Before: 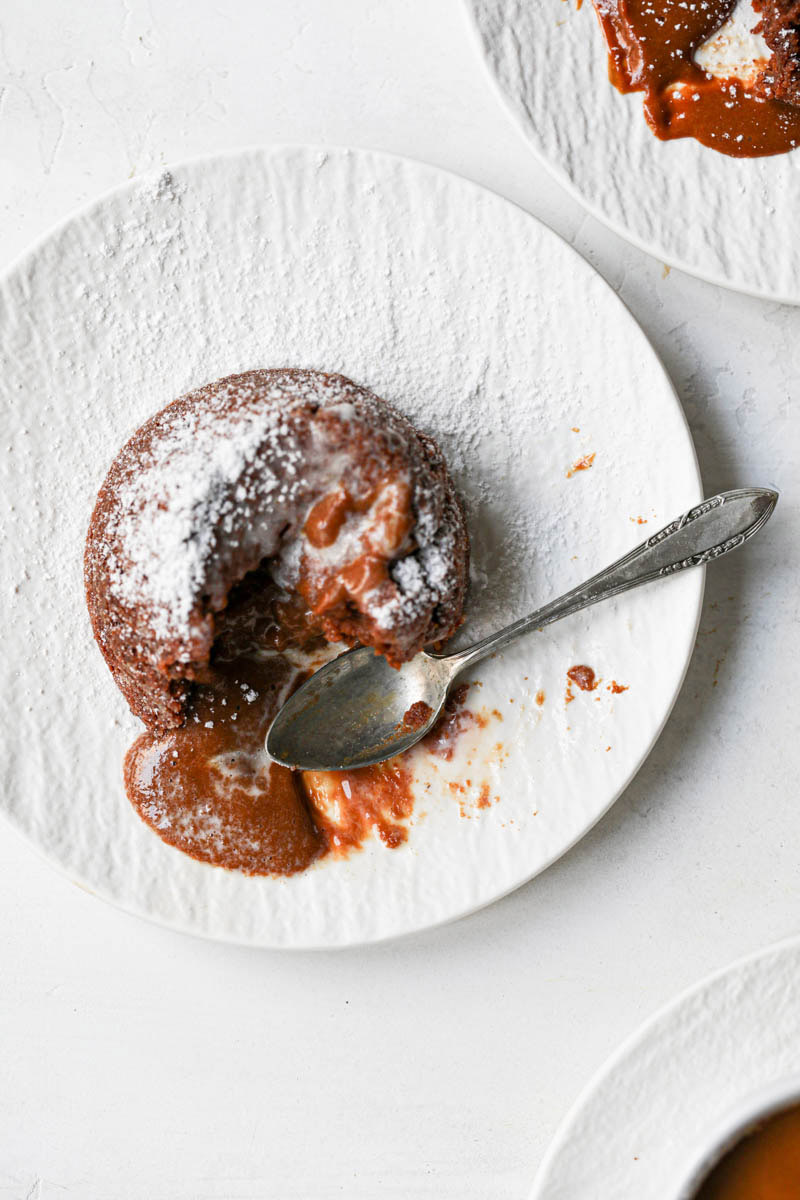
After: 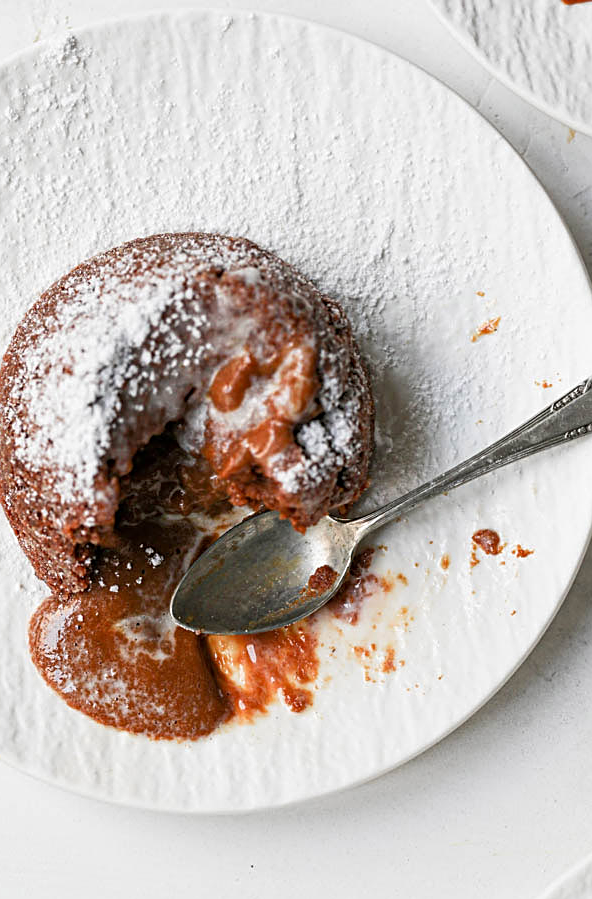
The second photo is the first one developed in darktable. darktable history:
sharpen: on, module defaults
tone equalizer: -7 EV 0.204 EV, -6 EV 0.145 EV, -5 EV 0.071 EV, -4 EV 0.04 EV, -2 EV -0.04 EV, -1 EV -0.042 EV, +0 EV -0.062 EV, edges refinement/feathering 500, mask exposure compensation -1.57 EV, preserve details no
crop and rotate: left 11.963%, top 11.374%, right 13.943%, bottom 13.662%
